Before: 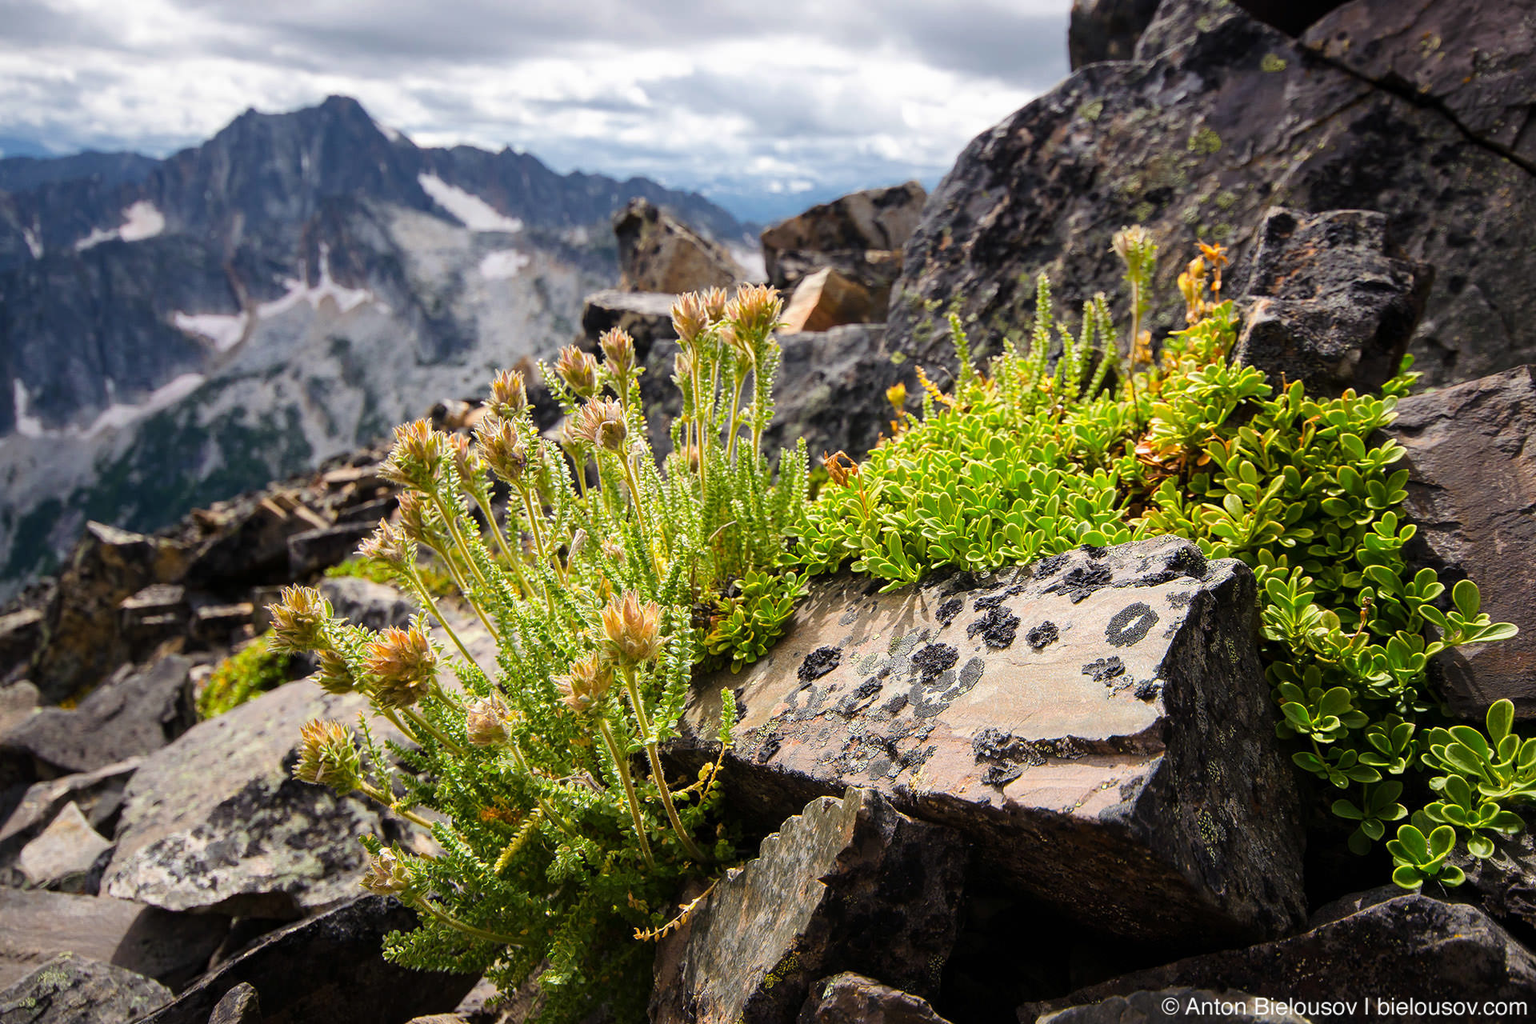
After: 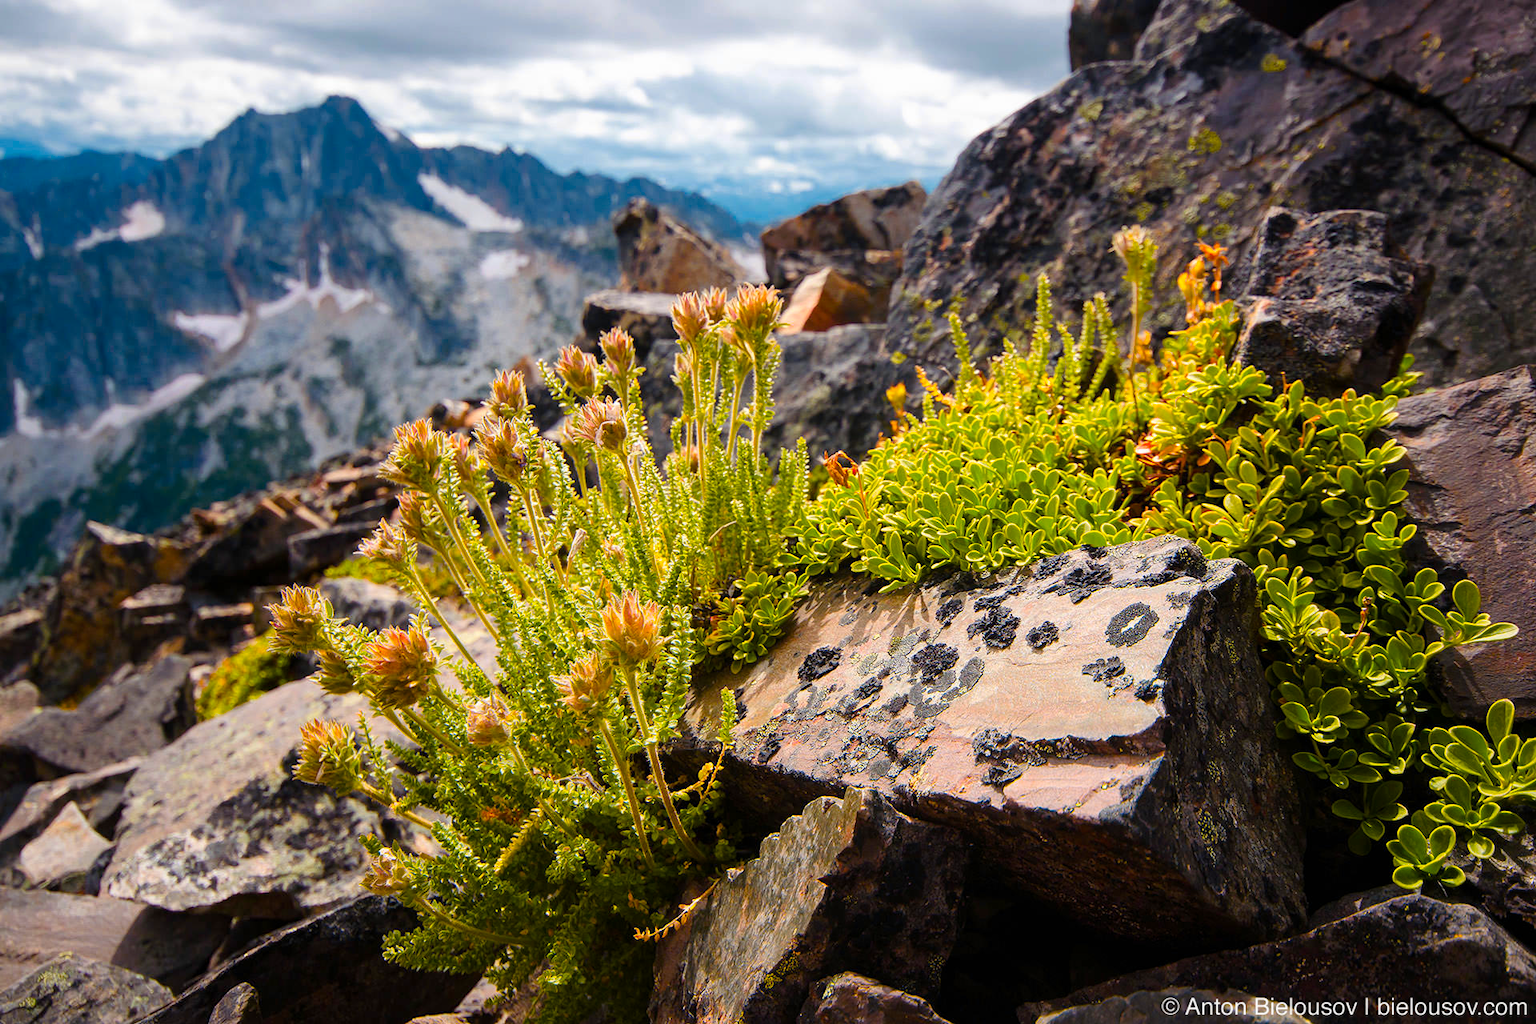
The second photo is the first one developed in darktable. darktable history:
color balance rgb: perceptual saturation grading › global saturation 36.985%, perceptual saturation grading › shadows 35.368%, hue shift -10.59°
